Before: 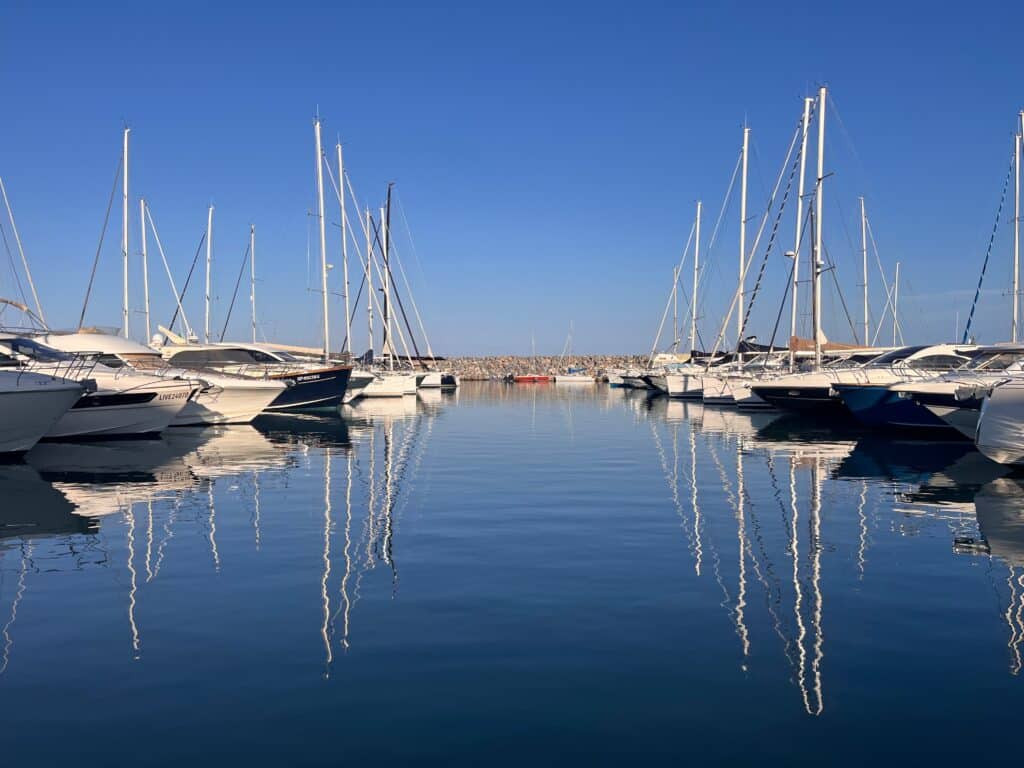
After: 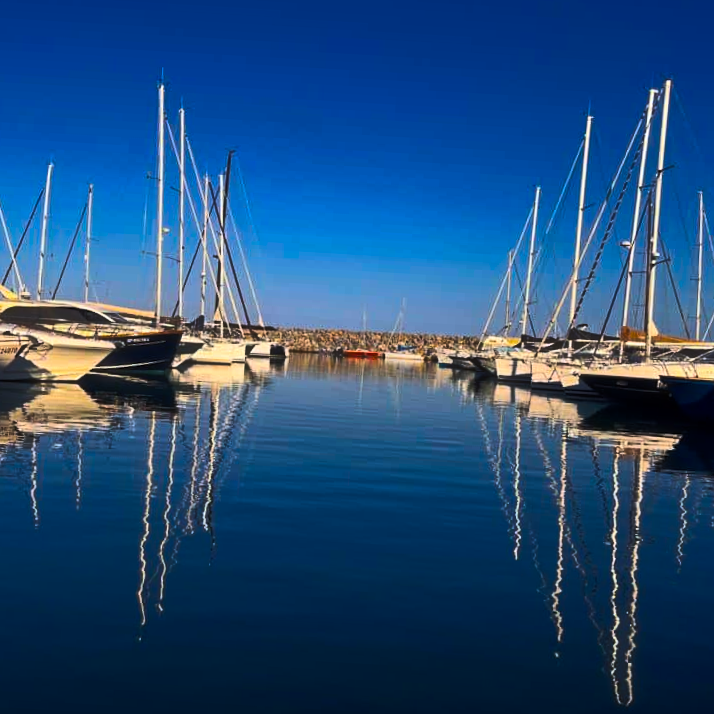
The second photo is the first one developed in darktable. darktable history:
haze removal: strength -0.09, adaptive false
color balance rgb: linear chroma grading › global chroma 40.15%, perceptual saturation grading › global saturation 60.58%, perceptual saturation grading › highlights 20.44%, perceptual saturation grading › shadows -50.36%, perceptual brilliance grading › highlights 2.19%, perceptual brilliance grading › mid-tones -50.36%, perceptual brilliance grading › shadows -50.36%
crop and rotate: angle -3.27°, left 14.277%, top 0.028%, right 10.766%, bottom 0.028%
